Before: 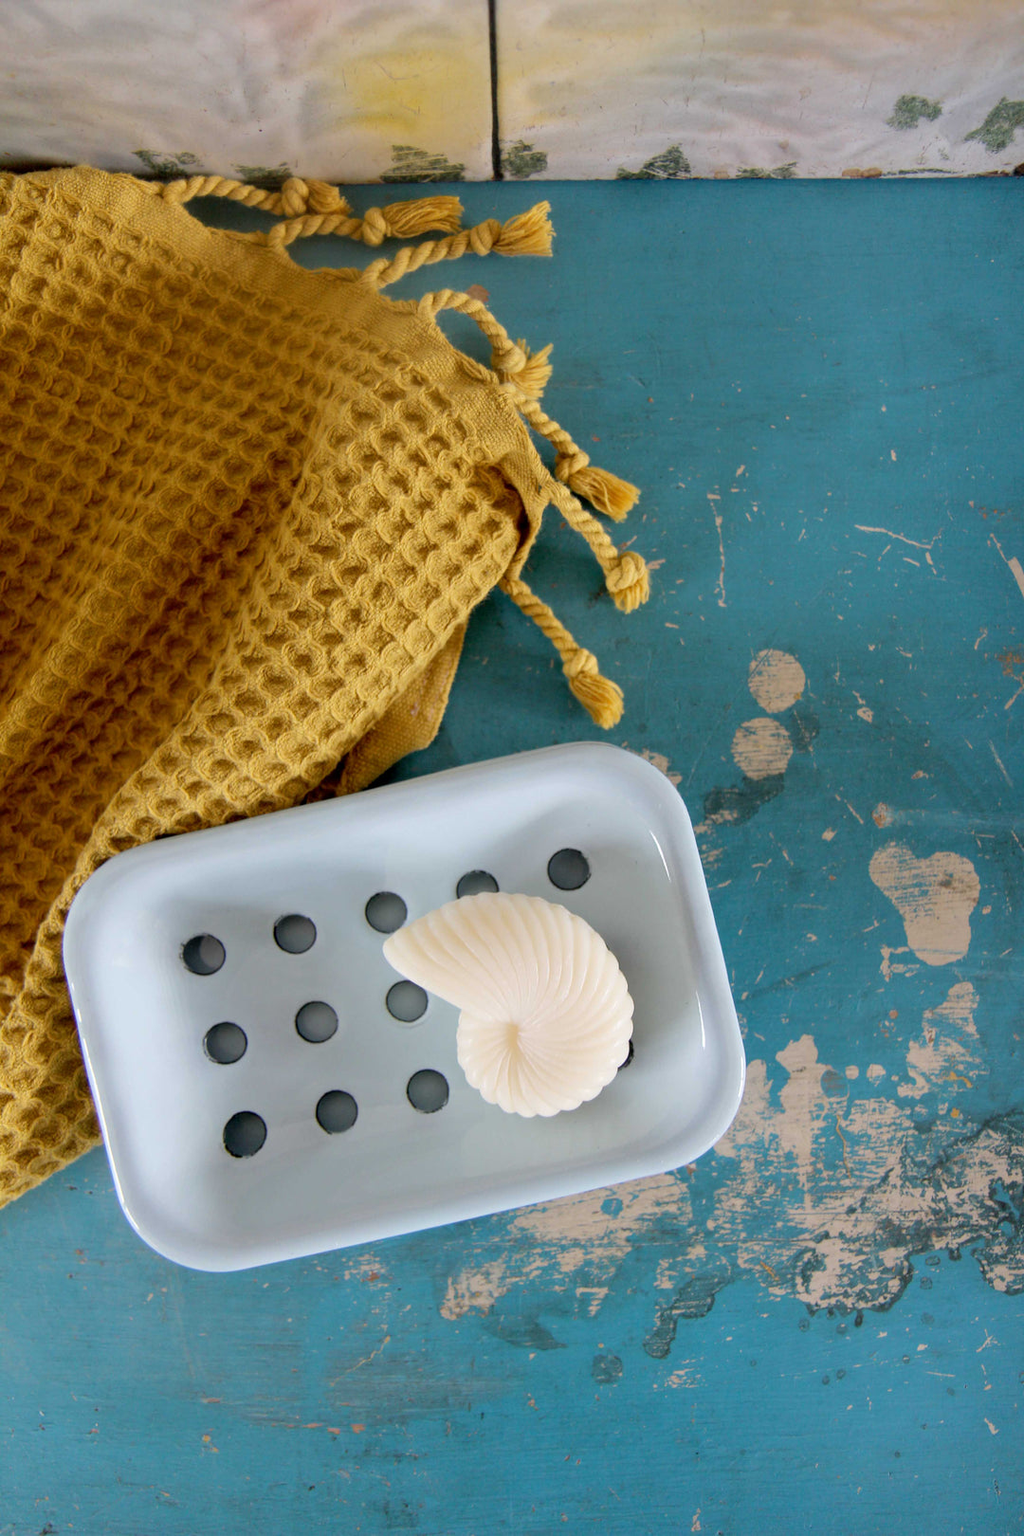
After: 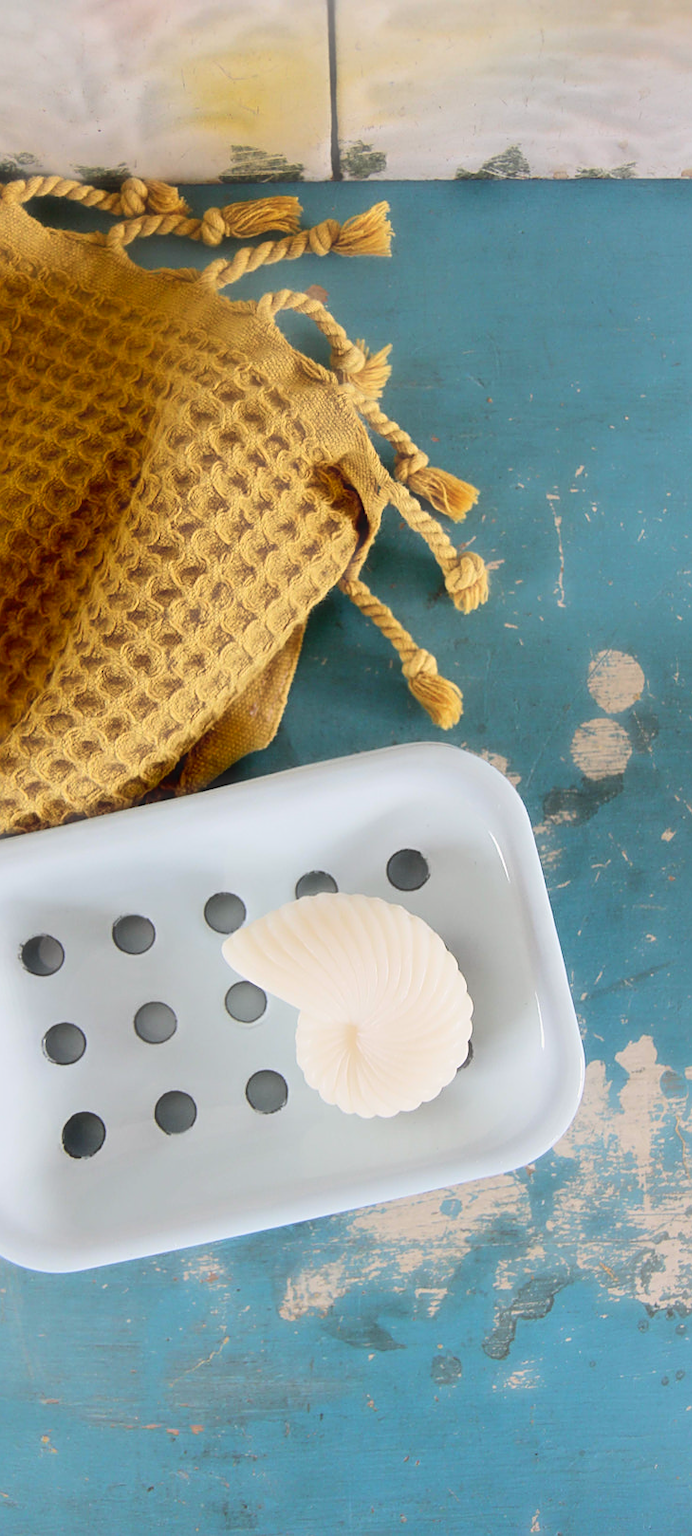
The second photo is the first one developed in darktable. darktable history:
haze removal: strength -0.897, distance 0.231, compatibility mode true, adaptive false
crop and rotate: left 15.754%, right 16.647%
sharpen: on, module defaults
contrast brightness saturation: contrast 0.167, saturation 0.329
